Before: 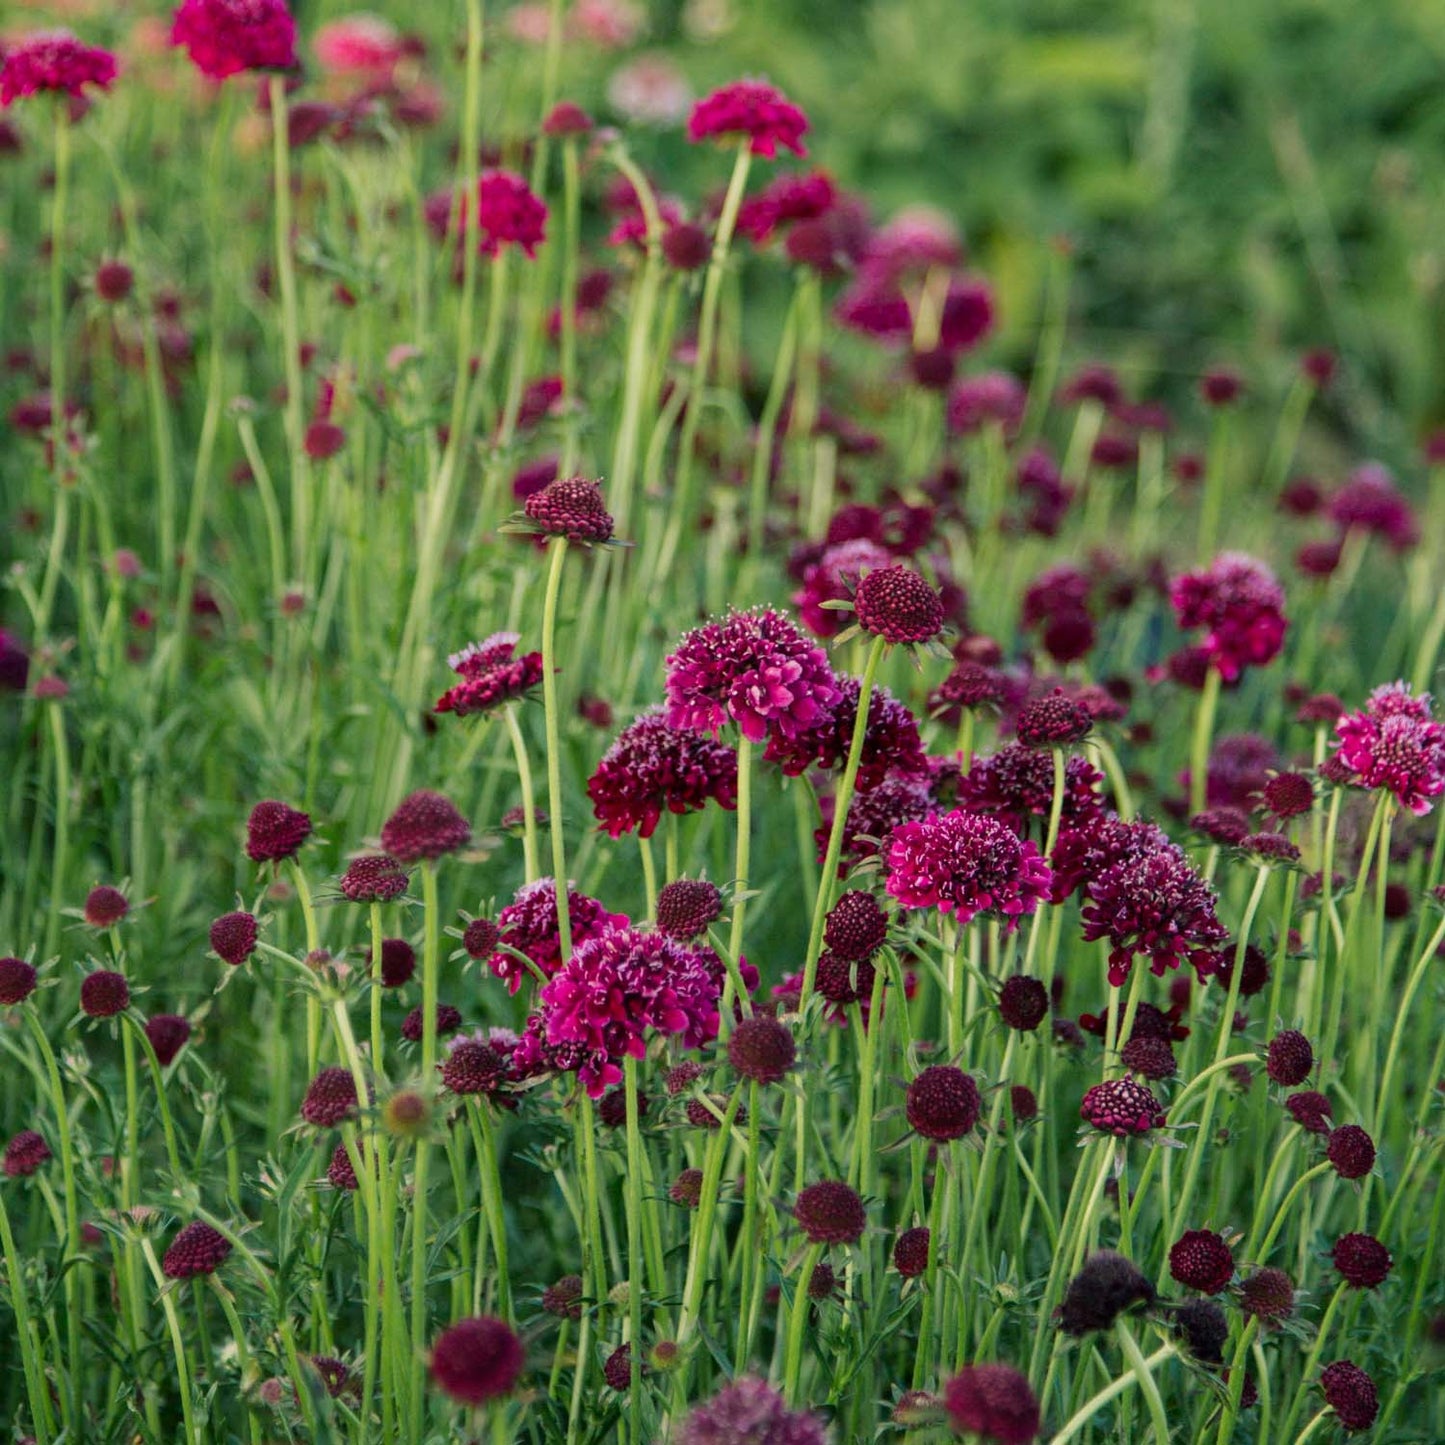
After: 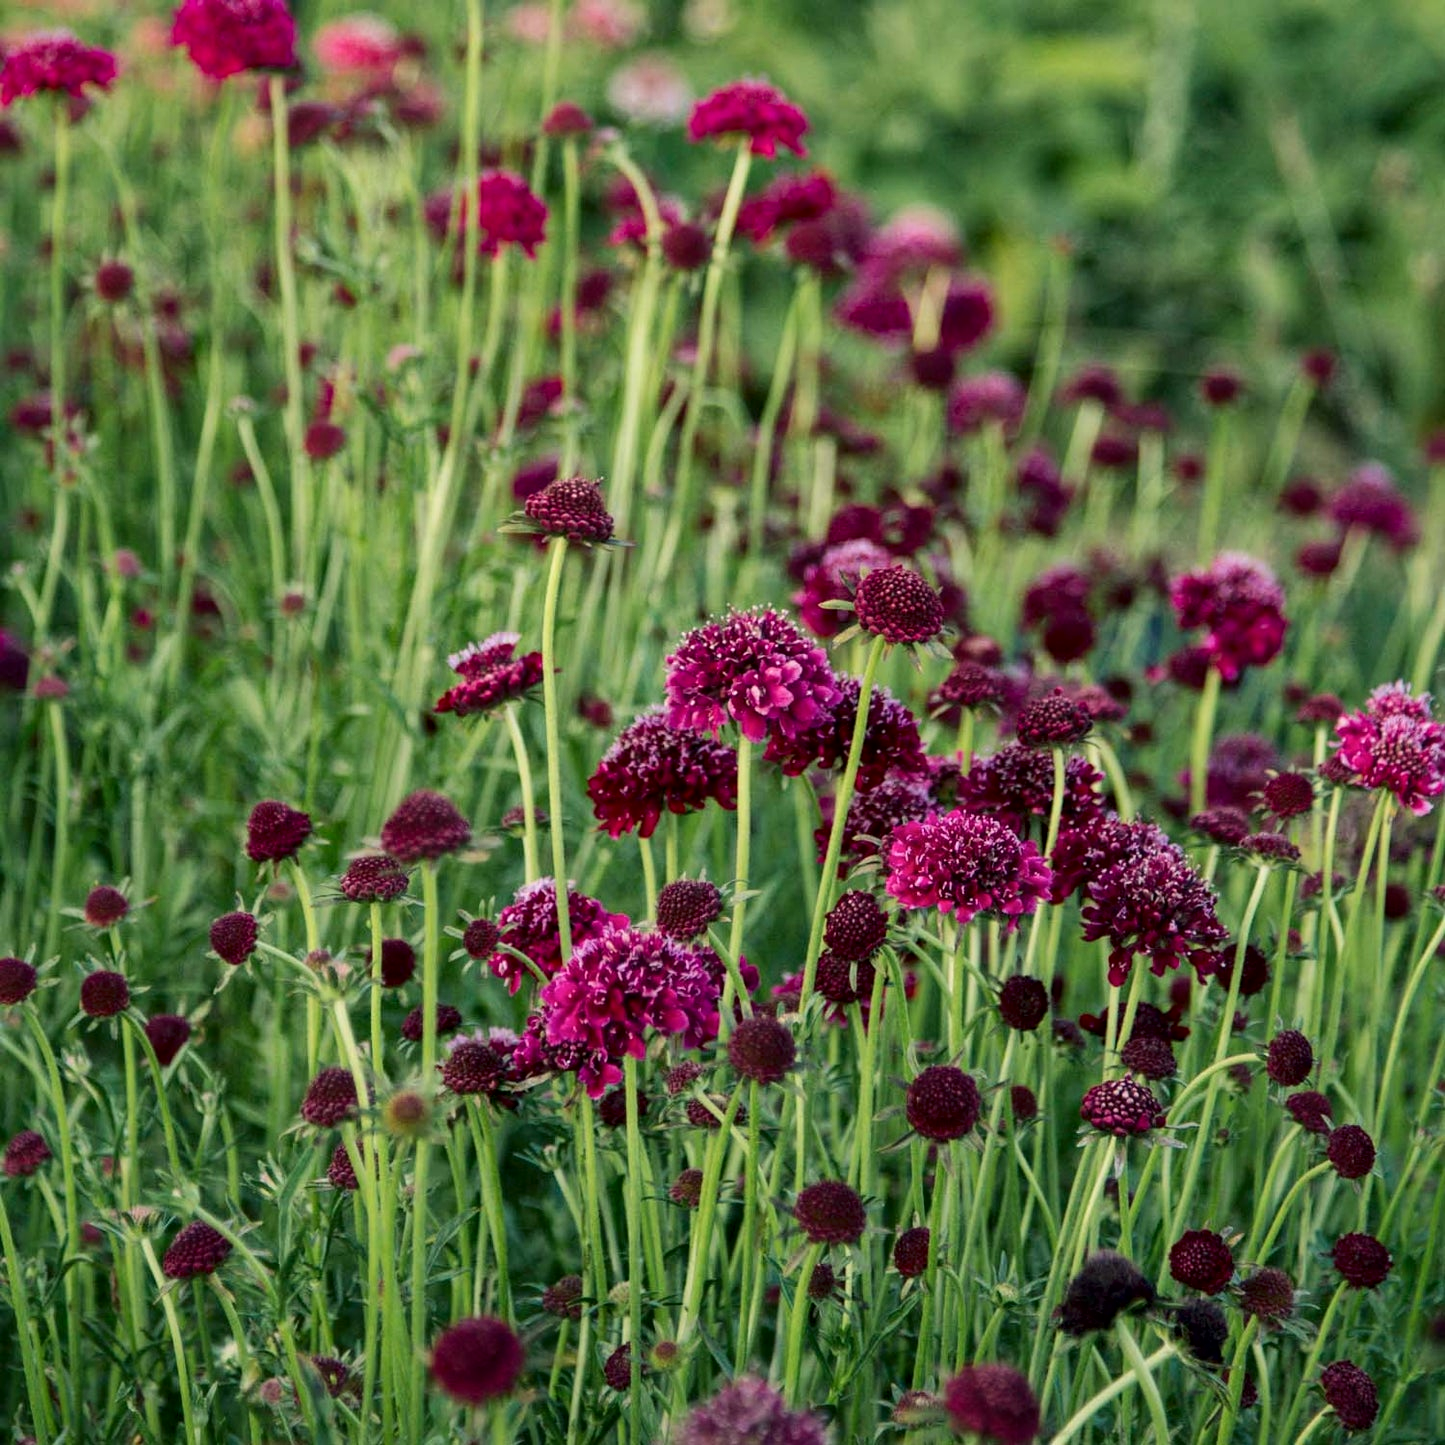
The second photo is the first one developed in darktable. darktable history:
local contrast: mode bilateral grid, contrast 20, coarseness 100, detail 150%, midtone range 0.2
